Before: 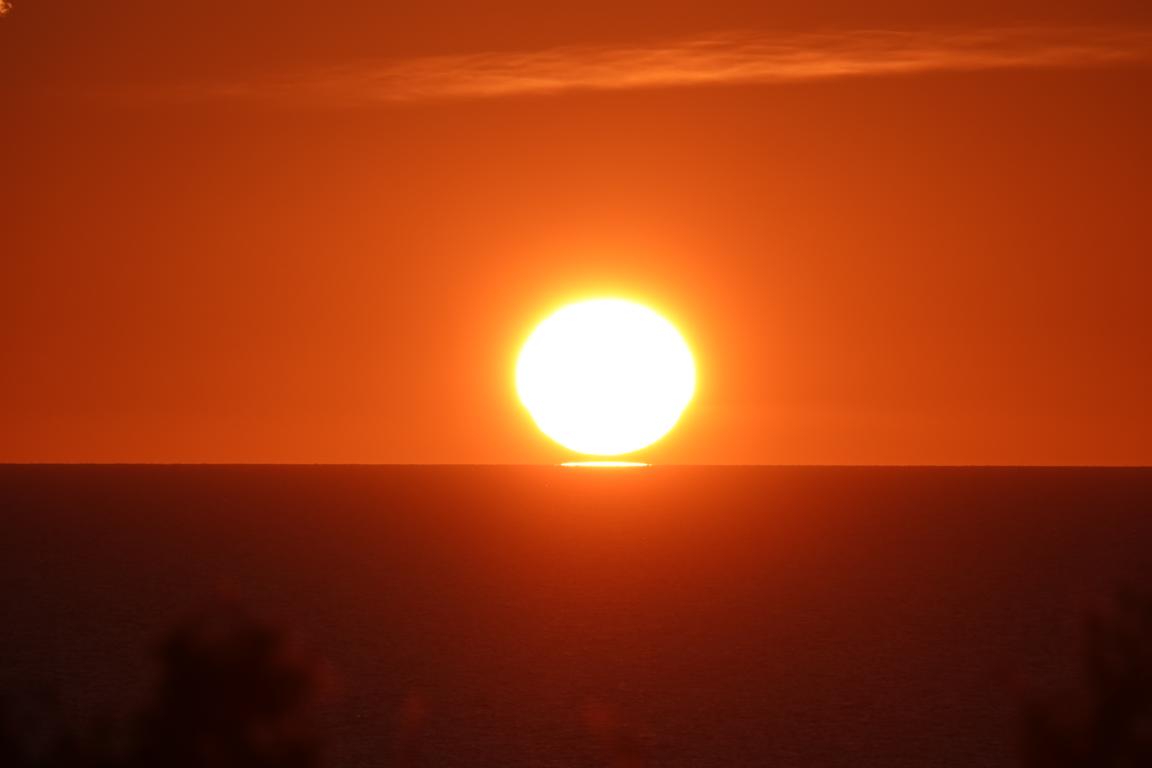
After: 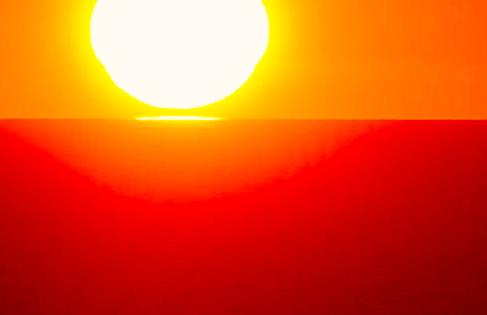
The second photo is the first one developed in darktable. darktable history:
sharpen: on, module defaults
velvia: strength 44.71%
color correction: highlights a* 9.09, highlights b* 8.51, shadows a* 39.79, shadows b* 39.91, saturation 0.823
color balance rgb: linear chroma grading › global chroma 23.108%, perceptual saturation grading › global saturation 39.971%, perceptual brilliance grading › mid-tones 10.129%, perceptual brilliance grading › shadows 15.621%, global vibrance 59.608%
crop: left 36.979%, top 45.076%, right 20.7%, bottom 13.388%
base curve: curves: ch0 [(0, 0) (0.028, 0.03) (0.121, 0.232) (0.46, 0.748) (0.859, 0.968) (1, 1)], preserve colors none
